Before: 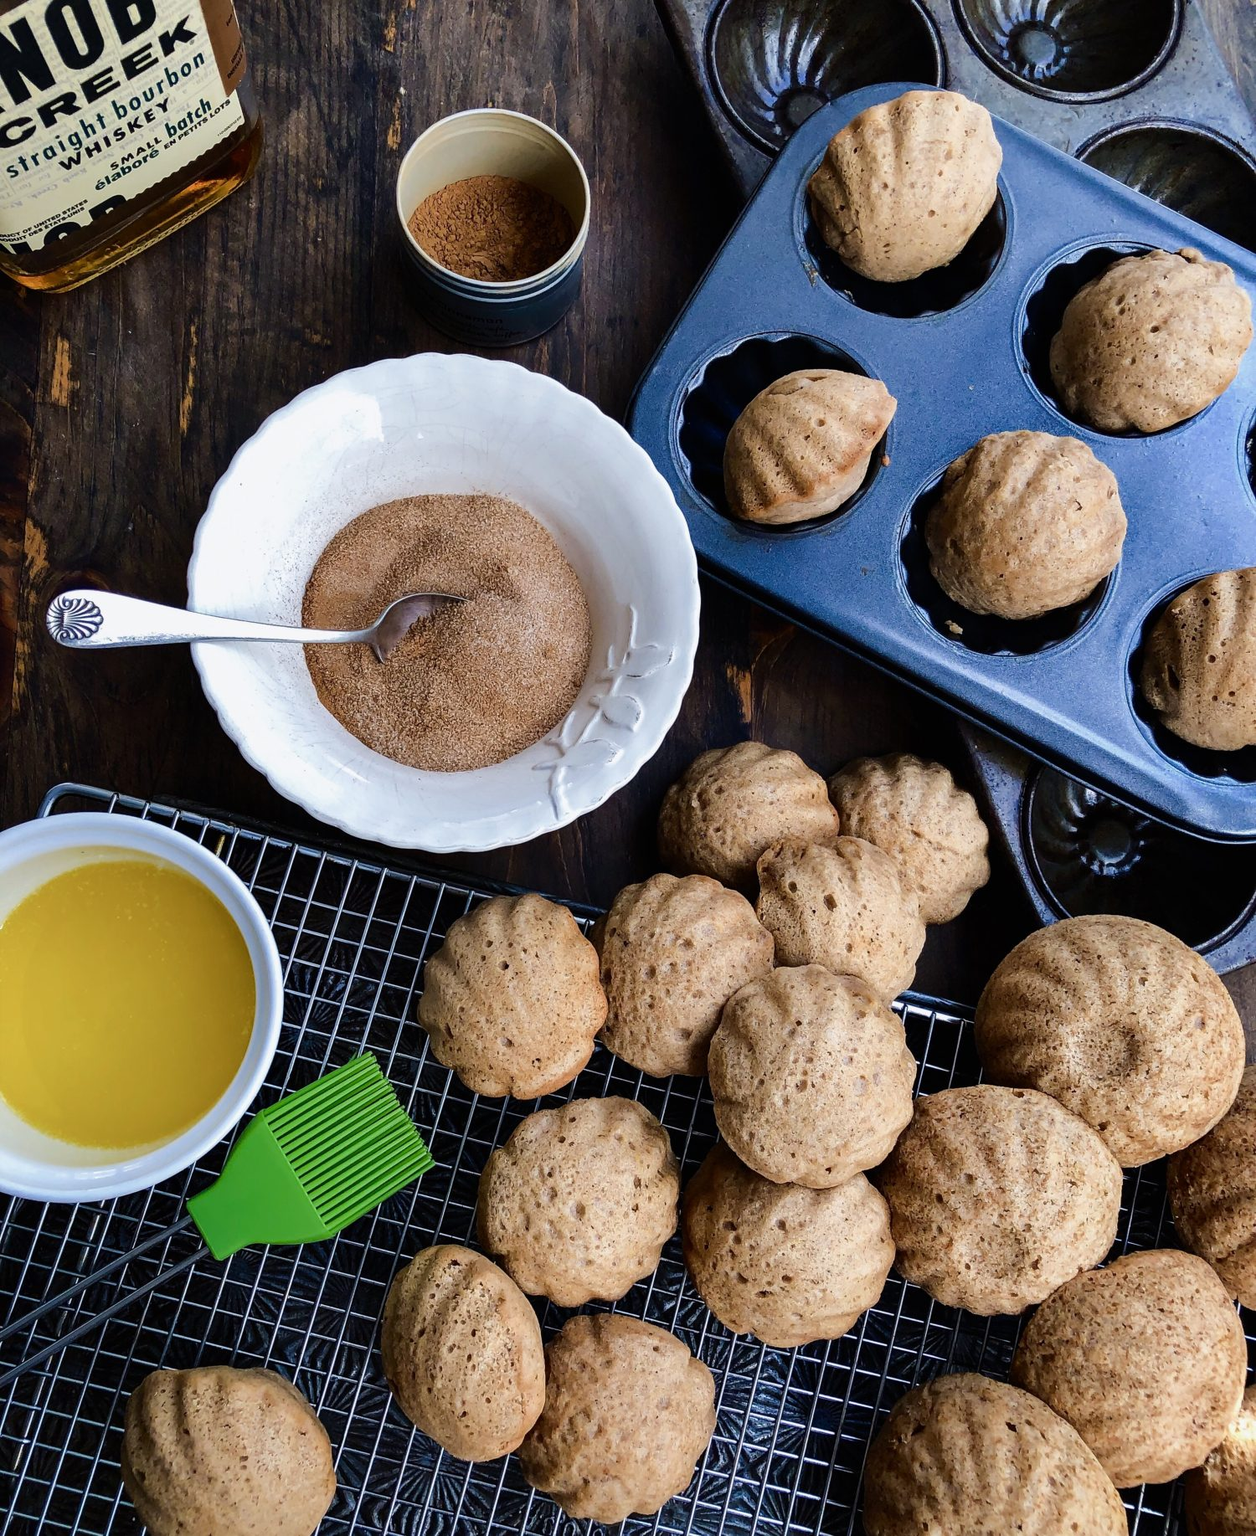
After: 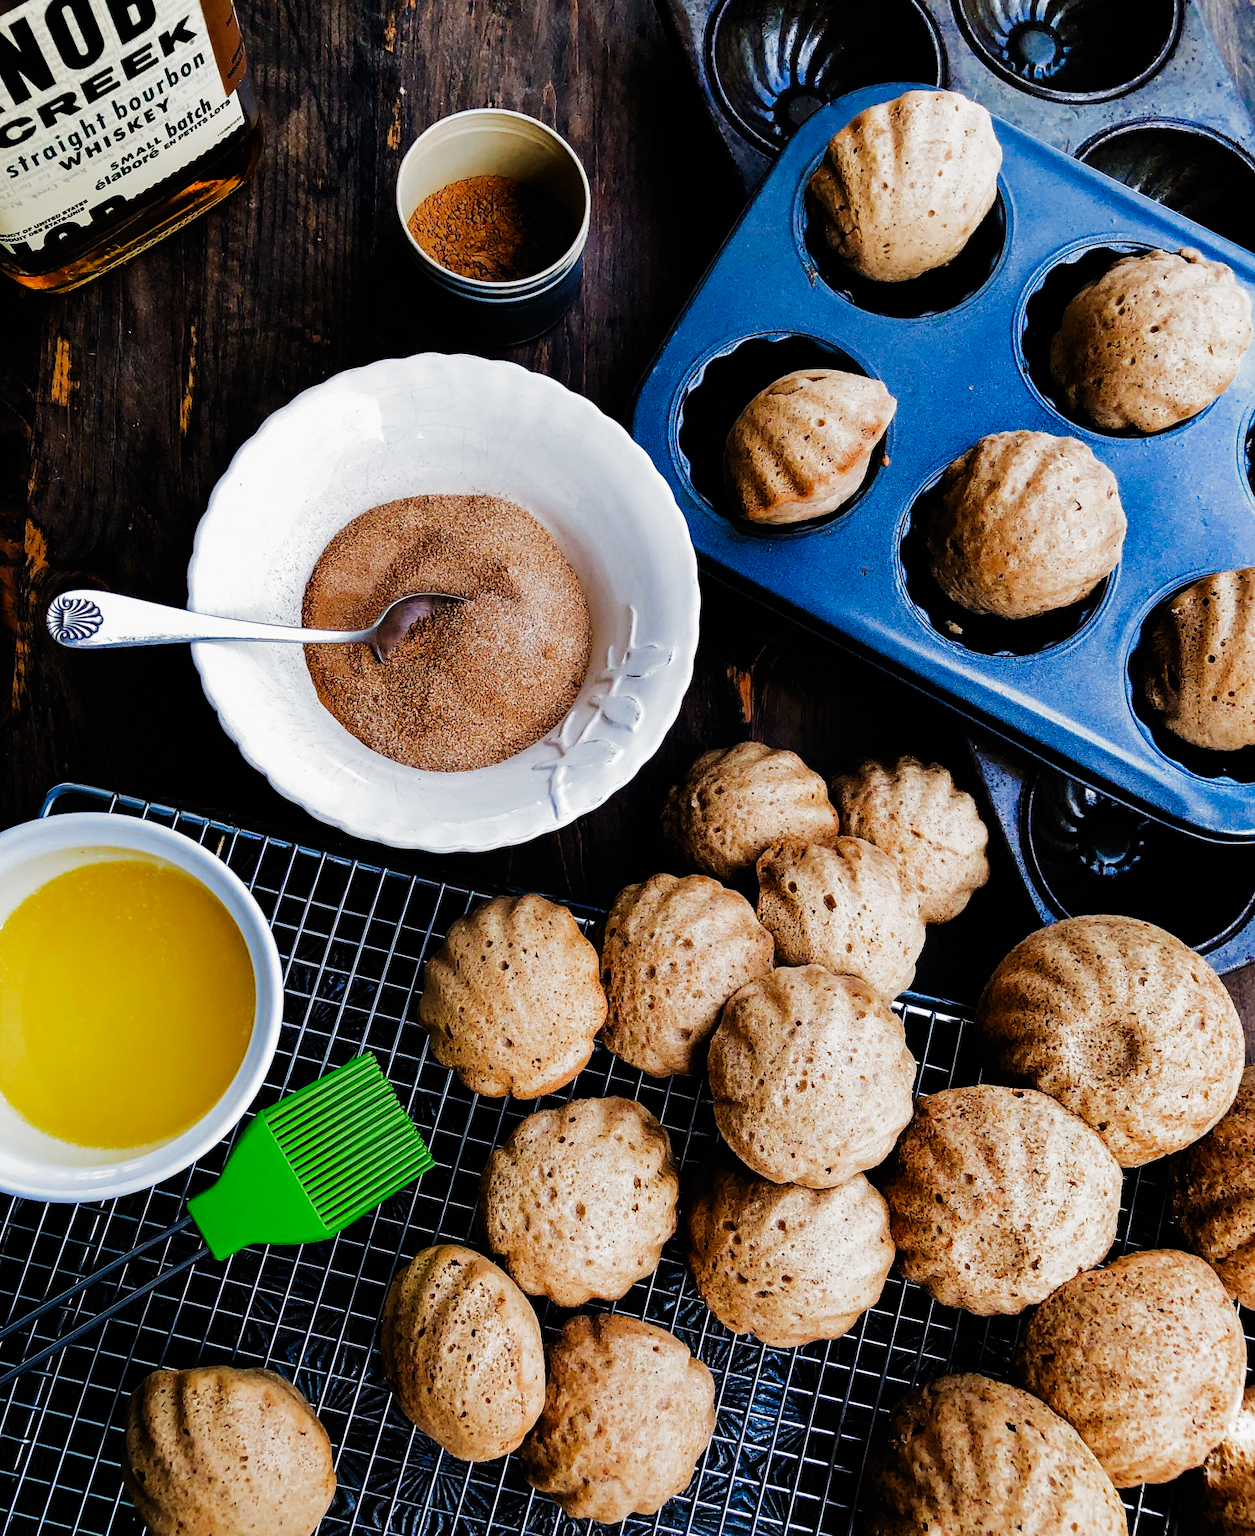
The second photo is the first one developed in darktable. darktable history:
filmic rgb: black relative exposure -6.43 EV, white relative exposure 2.43 EV, threshold 3 EV, hardness 5.27, latitude 0.1%, contrast 1.425, highlights saturation mix 2%, preserve chrominance no, color science v5 (2021), contrast in shadows safe, contrast in highlights safe, enable highlight reconstruction true
color zones: curves: ch0 [(0, 0.5) (0.143, 0.5) (0.286, 0.5) (0.429, 0.5) (0.62, 0.489) (0.714, 0.445) (0.844, 0.496) (1, 0.5)]; ch1 [(0, 0.5) (0.143, 0.5) (0.286, 0.5) (0.429, 0.5) (0.571, 0.5) (0.714, 0.523) (0.857, 0.5) (1, 0.5)]
